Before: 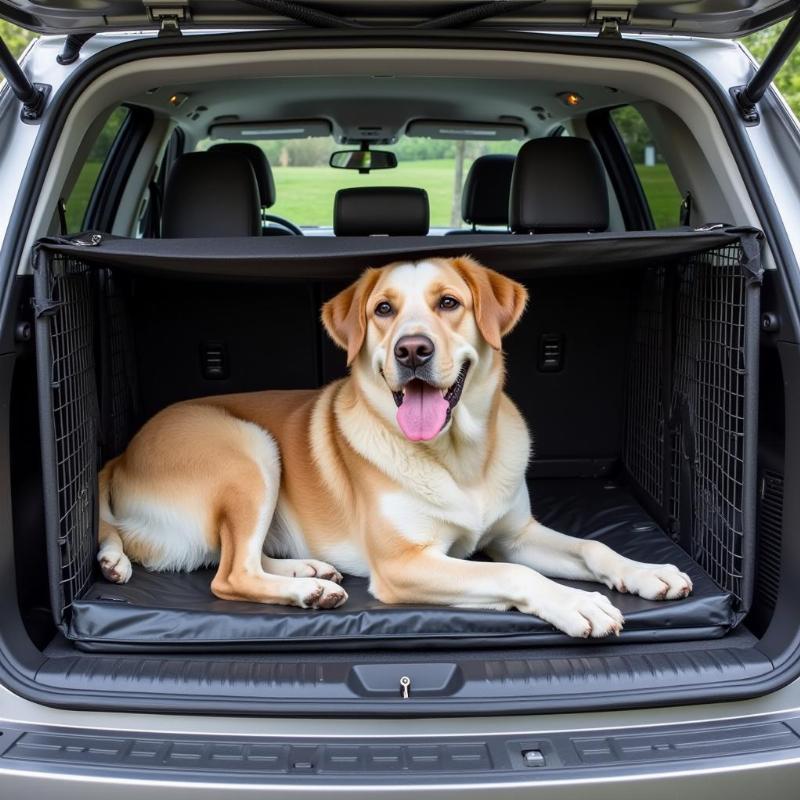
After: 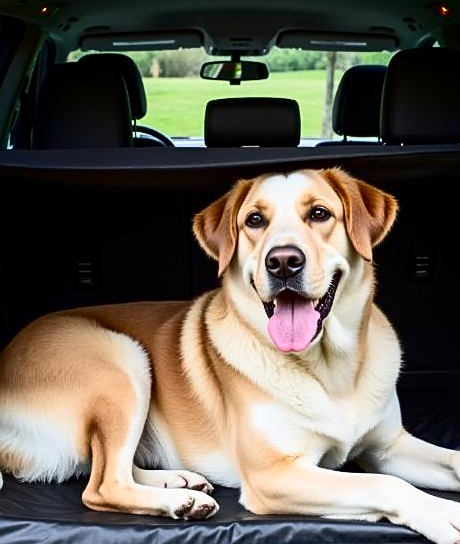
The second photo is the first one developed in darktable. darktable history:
crop: left 16.187%, top 11.23%, right 26.223%, bottom 20.76%
shadows and highlights: shadows -71.39, highlights 34.48, soften with gaussian
sharpen: on, module defaults
contrast brightness saturation: contrast 0.283
